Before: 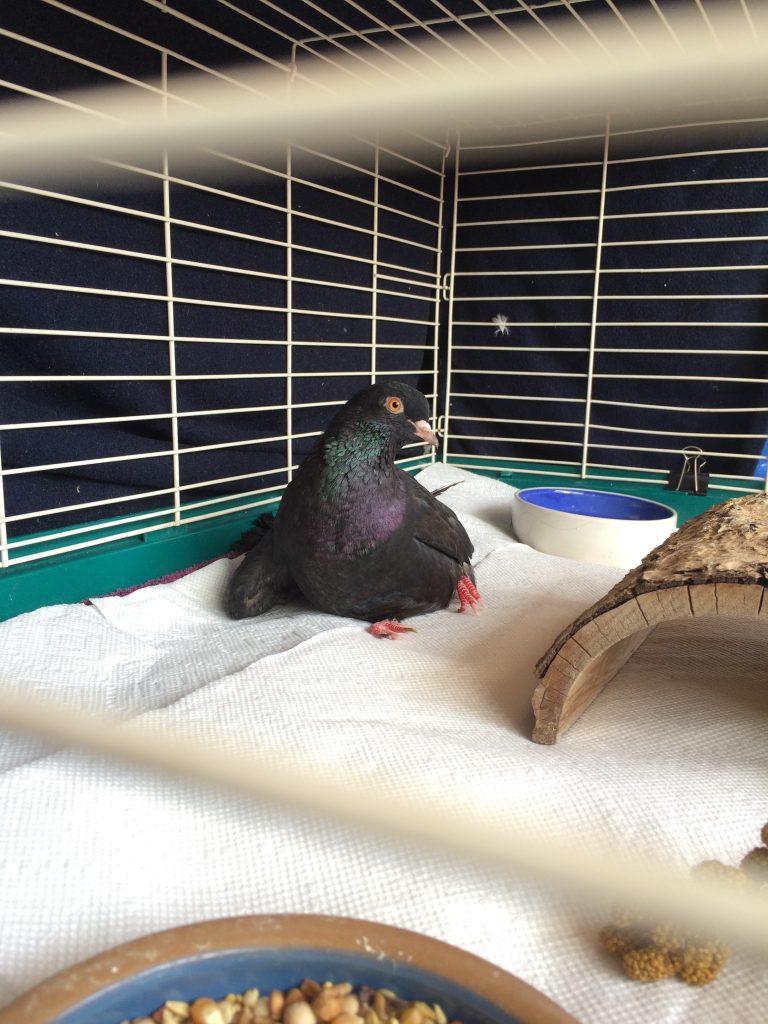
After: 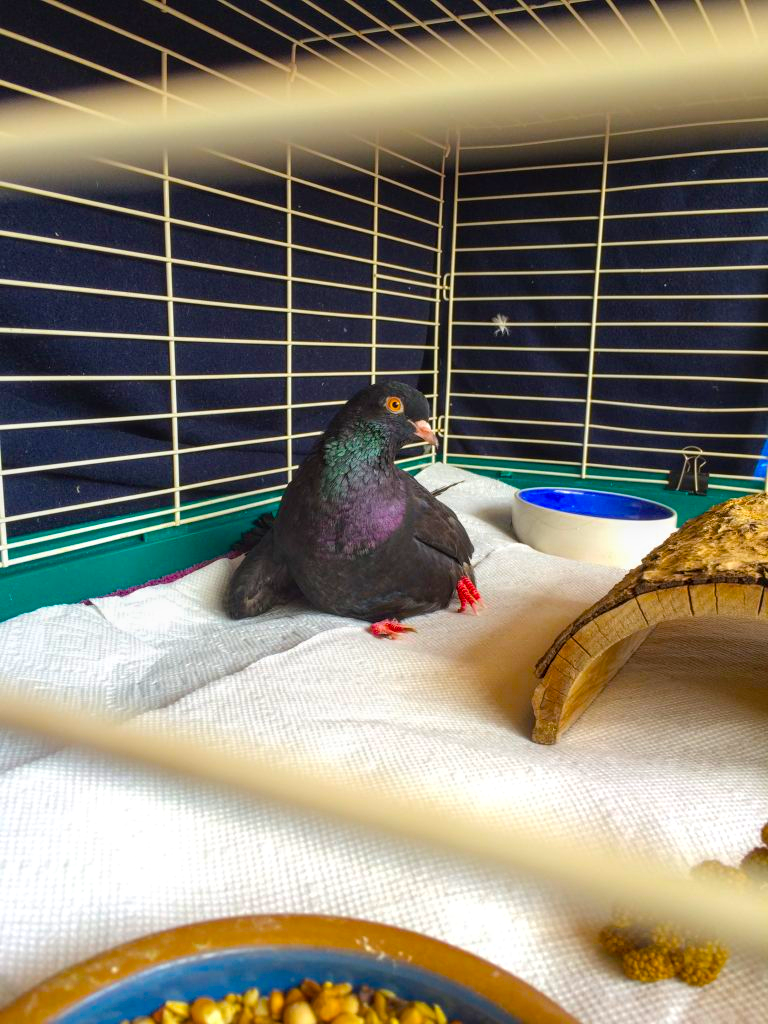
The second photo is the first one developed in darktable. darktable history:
local contrast: on, module defaults
color balance rgb: perceptual saturation grading › global saturation 100%
